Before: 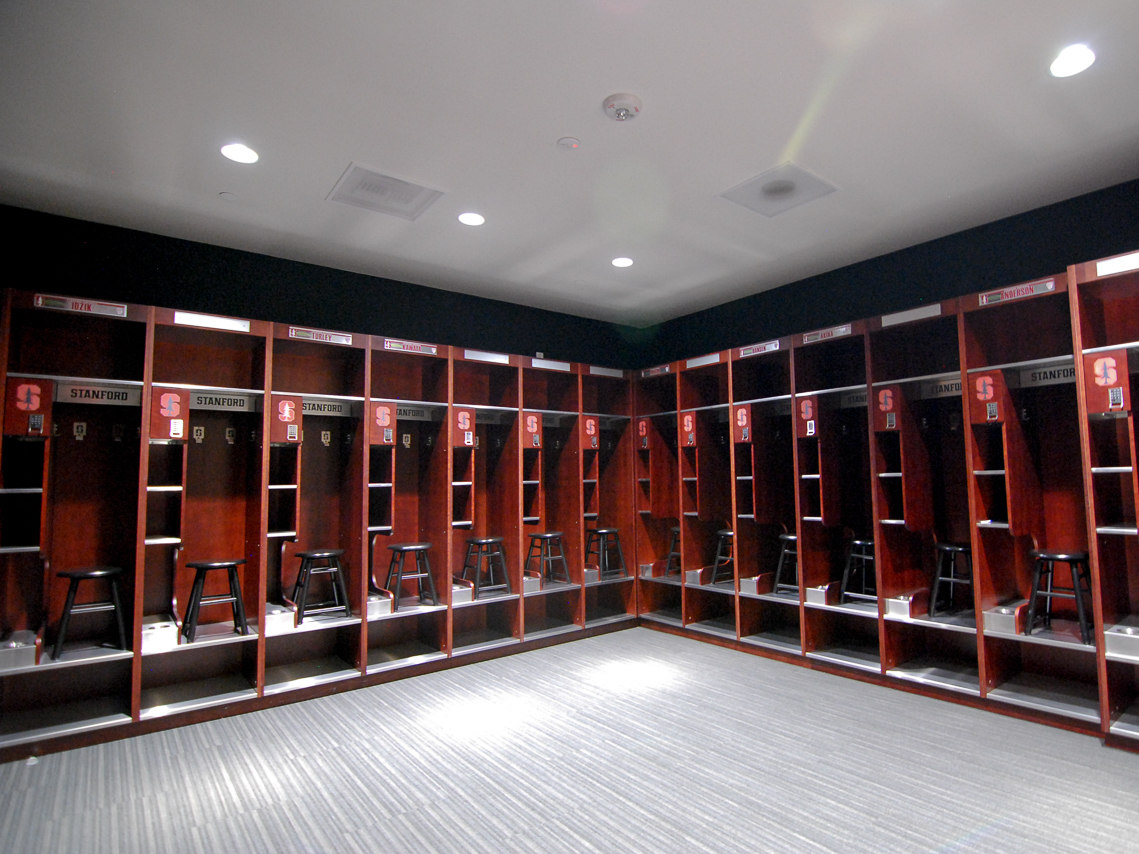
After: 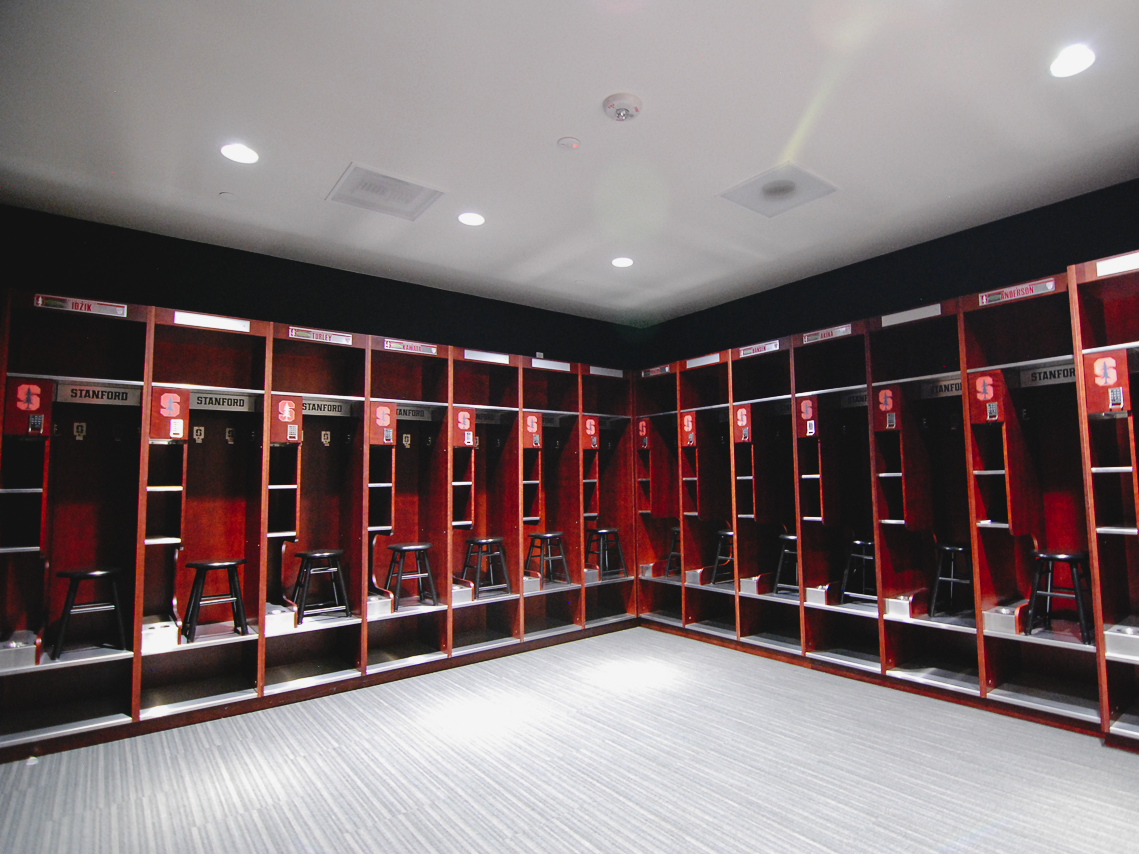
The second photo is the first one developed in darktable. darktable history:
tone curve: curves: ch0 [(0, 0.056) (0.049, 0.073) (0.155, 0.127) (0.33, 0.331) (0.432, 0.46) (0.601, 0.655) (0.843, 0.876) (1, 0.965)]; ch1 [(0, 0) (0.339, 0.334) (0.445, 0.419) (0.476, 0.454) (0.497, 0.494) (0.53, 0.511) (0.557, 0.549) (0.613, 0.614) (0.728, 0.729) (1, 1)]; ch2 [(0, 0) (0.327, 0.318) (0.417, 0.426) (0.46, 0.453) (0.502, 0.5) (0.526, 0.52) (0.54, 0.543) (0.606, 0.61) (0.74, 0.716) (1, 1)], preserve colors none
